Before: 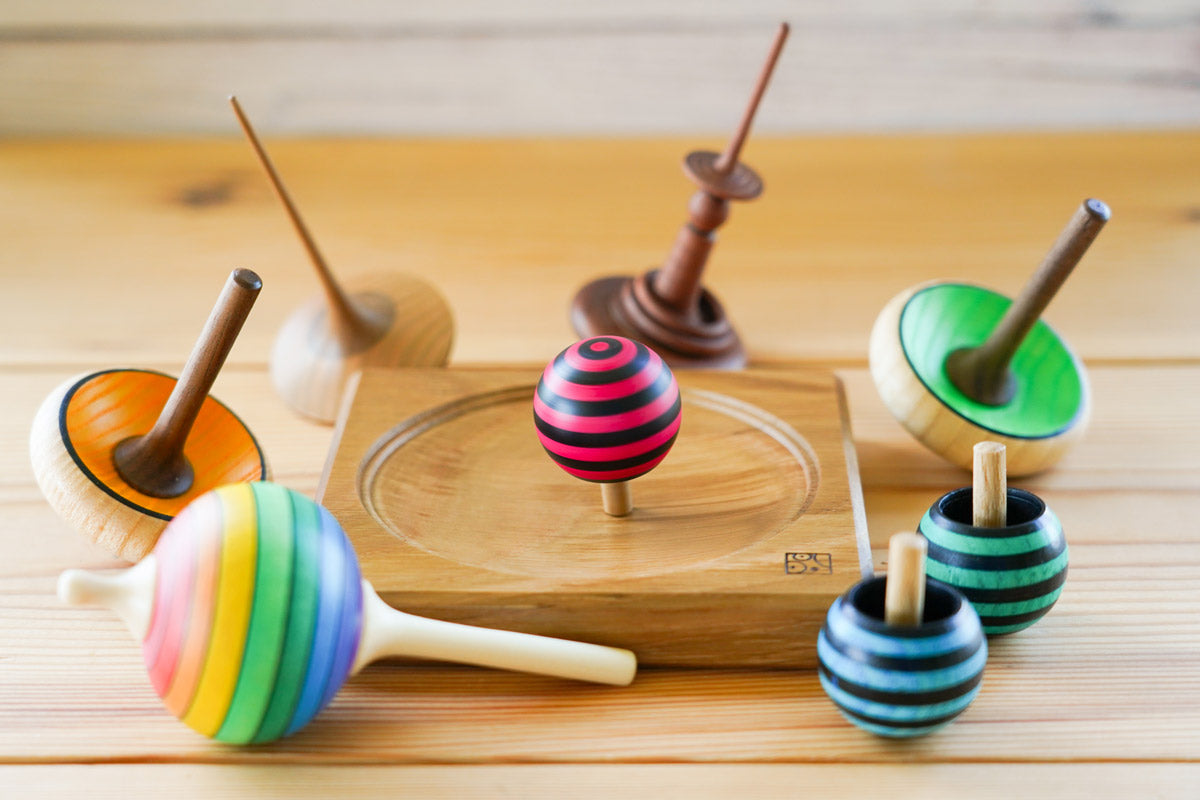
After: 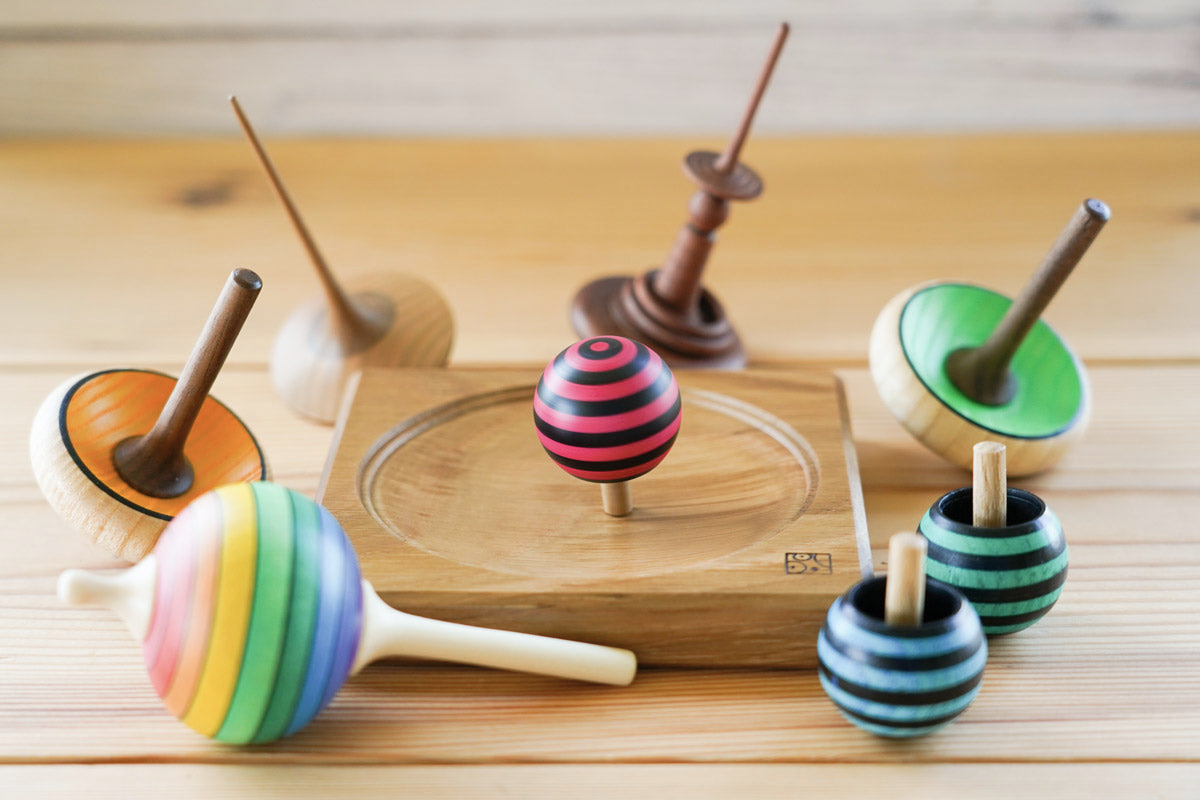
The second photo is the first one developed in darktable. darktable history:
color correction: highlights b* 0.011, saturation 0.8
